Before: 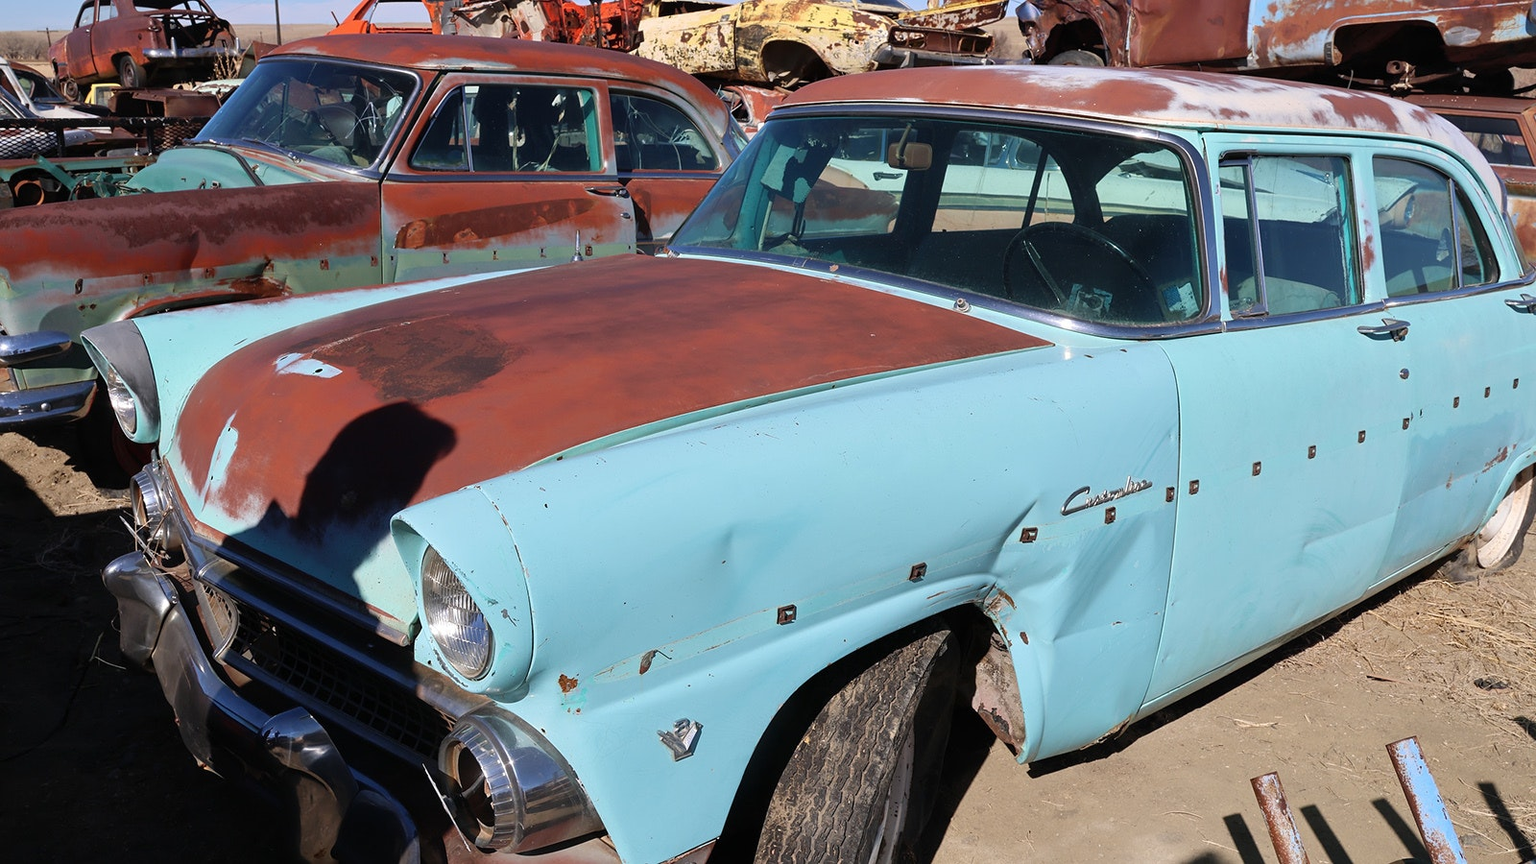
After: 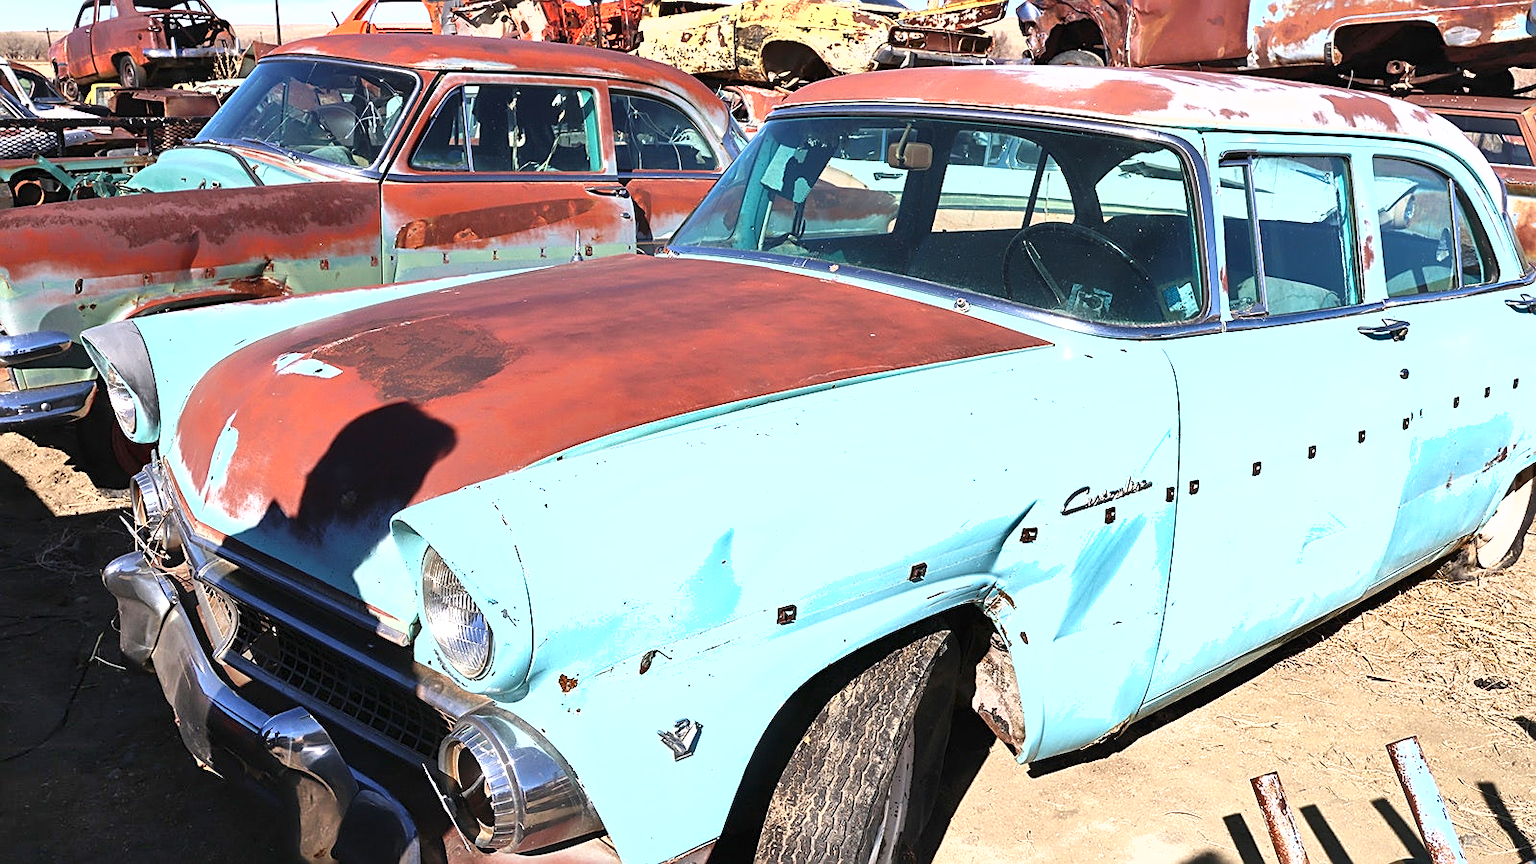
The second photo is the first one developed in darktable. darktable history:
shadows and highlights: low approximation 0.01, soften with gaussian
tone equalizer: on, module defaults
sharpen: on, module defaults
exposure: black level correction 0, exposure 1.2 EV, compensate highlight preservation false
